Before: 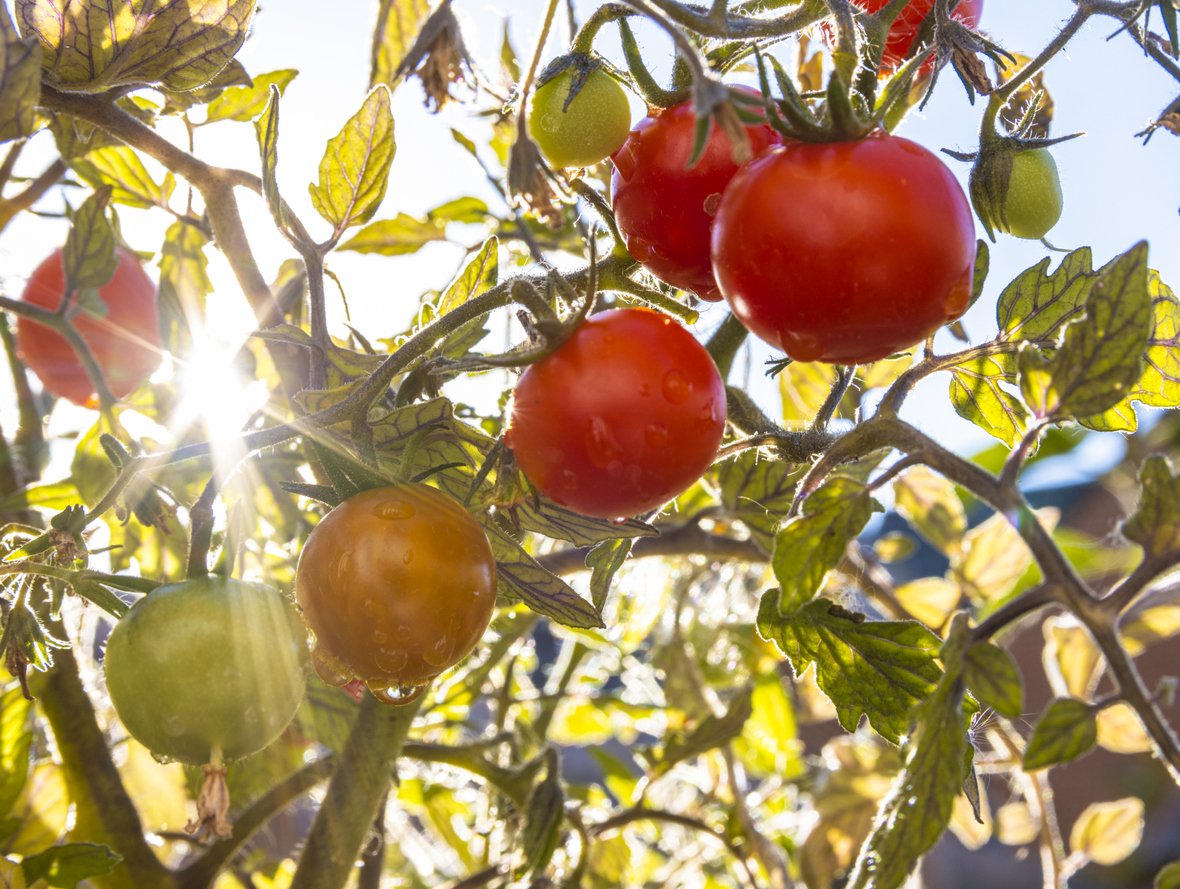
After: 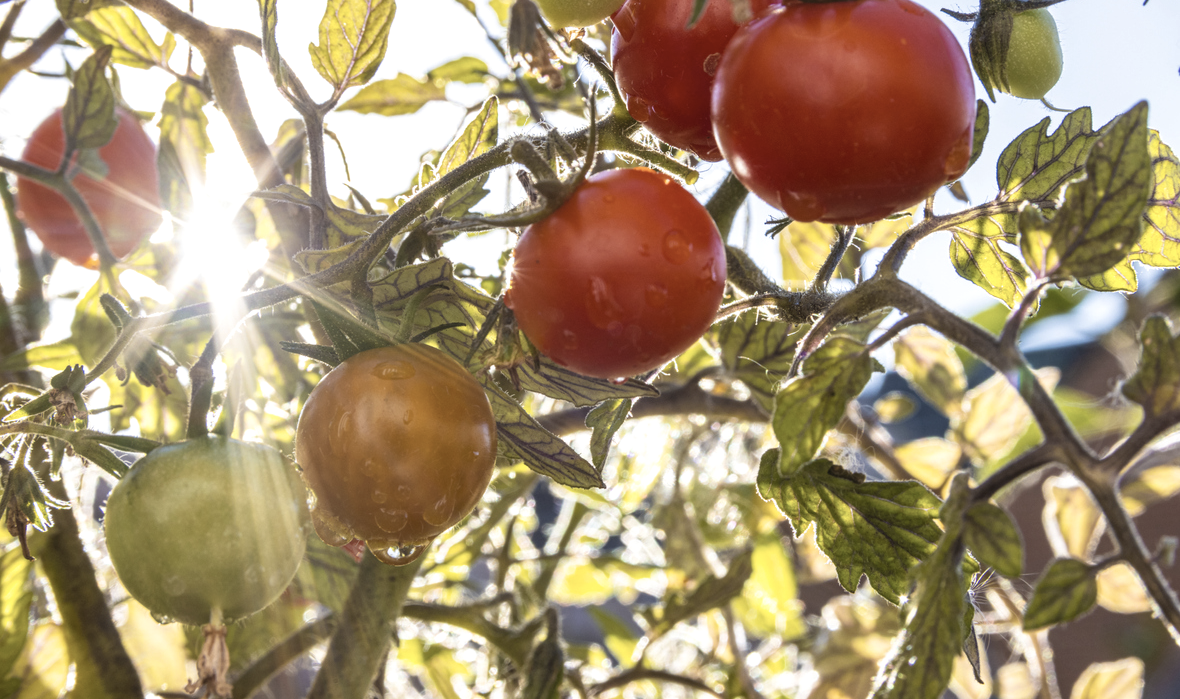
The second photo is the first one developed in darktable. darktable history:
crop and rotate: top 15.811%, bottom 5.475%
local contrast: highlights 102%, shadows 100%, detail 119%, midtone range 0.2
contrast brightness saturation: contrast 0.102, saturation -0.281
